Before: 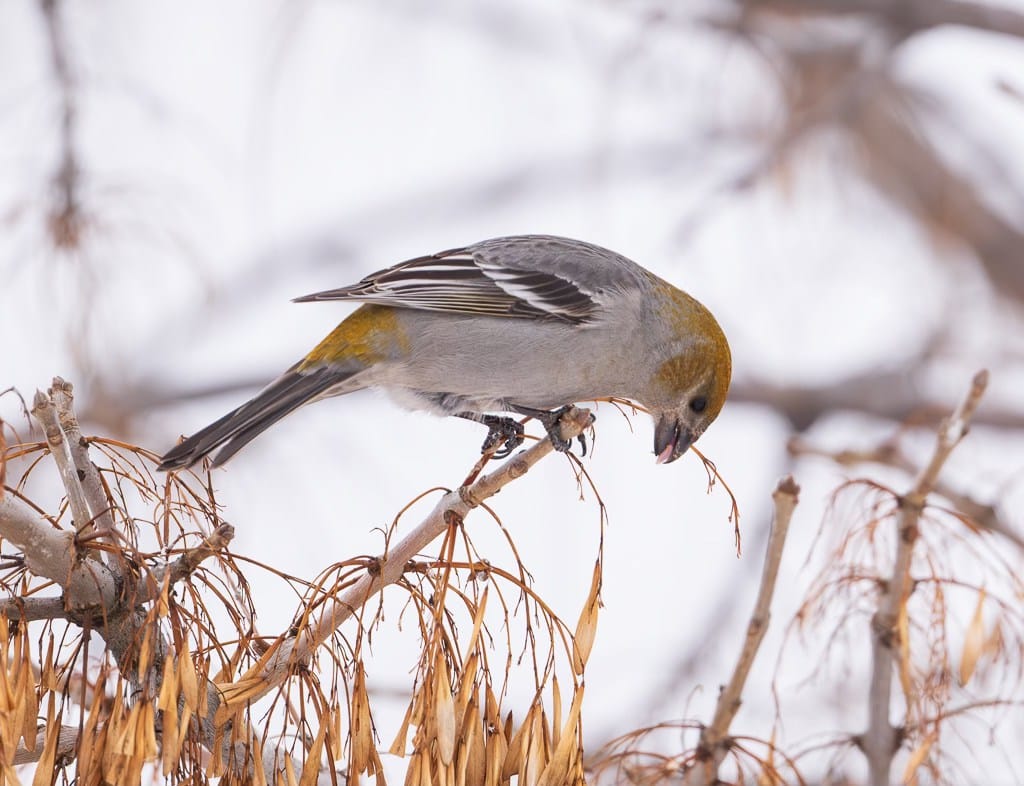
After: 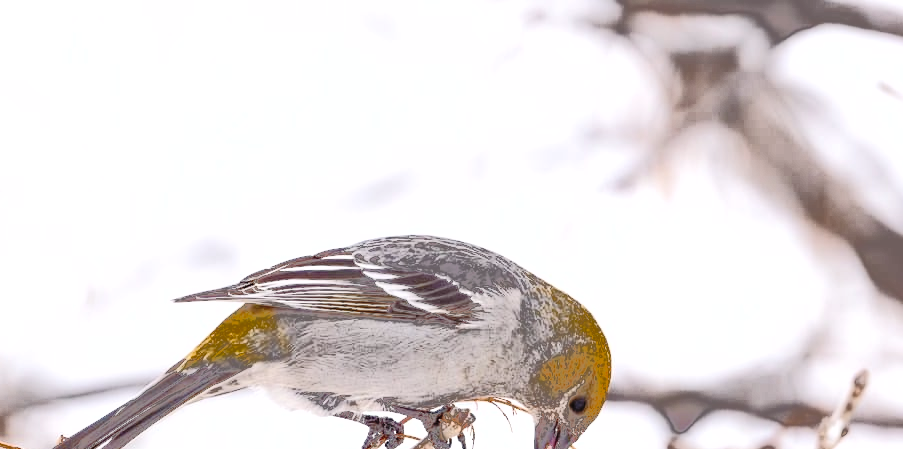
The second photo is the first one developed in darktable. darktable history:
fill light: exposure -0.73 EV, center 0.69, width 2.2
exposure: black level correction -0.002, exposure 0.54 EV, compensate highlight preservation false
crop and rotate: left 11.812%, bottom 42.776%
tone curve: curves: ch0 [(0, 0) (0.003, 0.013) (0.011, 0.012) (0.025, 0.011) (0.044, 0.016) (0.069, 0.029) (0.1, 0.045) (0.136, 0.074) (0.177, 0.123) (0.224, 0.207) (0.277, 0.313) (0.335, 0.414) (0.399, 0.509) (0.468, 0.599) (0.543, 0.663) (0.623, 0.728) (0.709, 0.79) (0.801, 0.854) (0.898, 0.925) (1, 1)], preserve colors none
